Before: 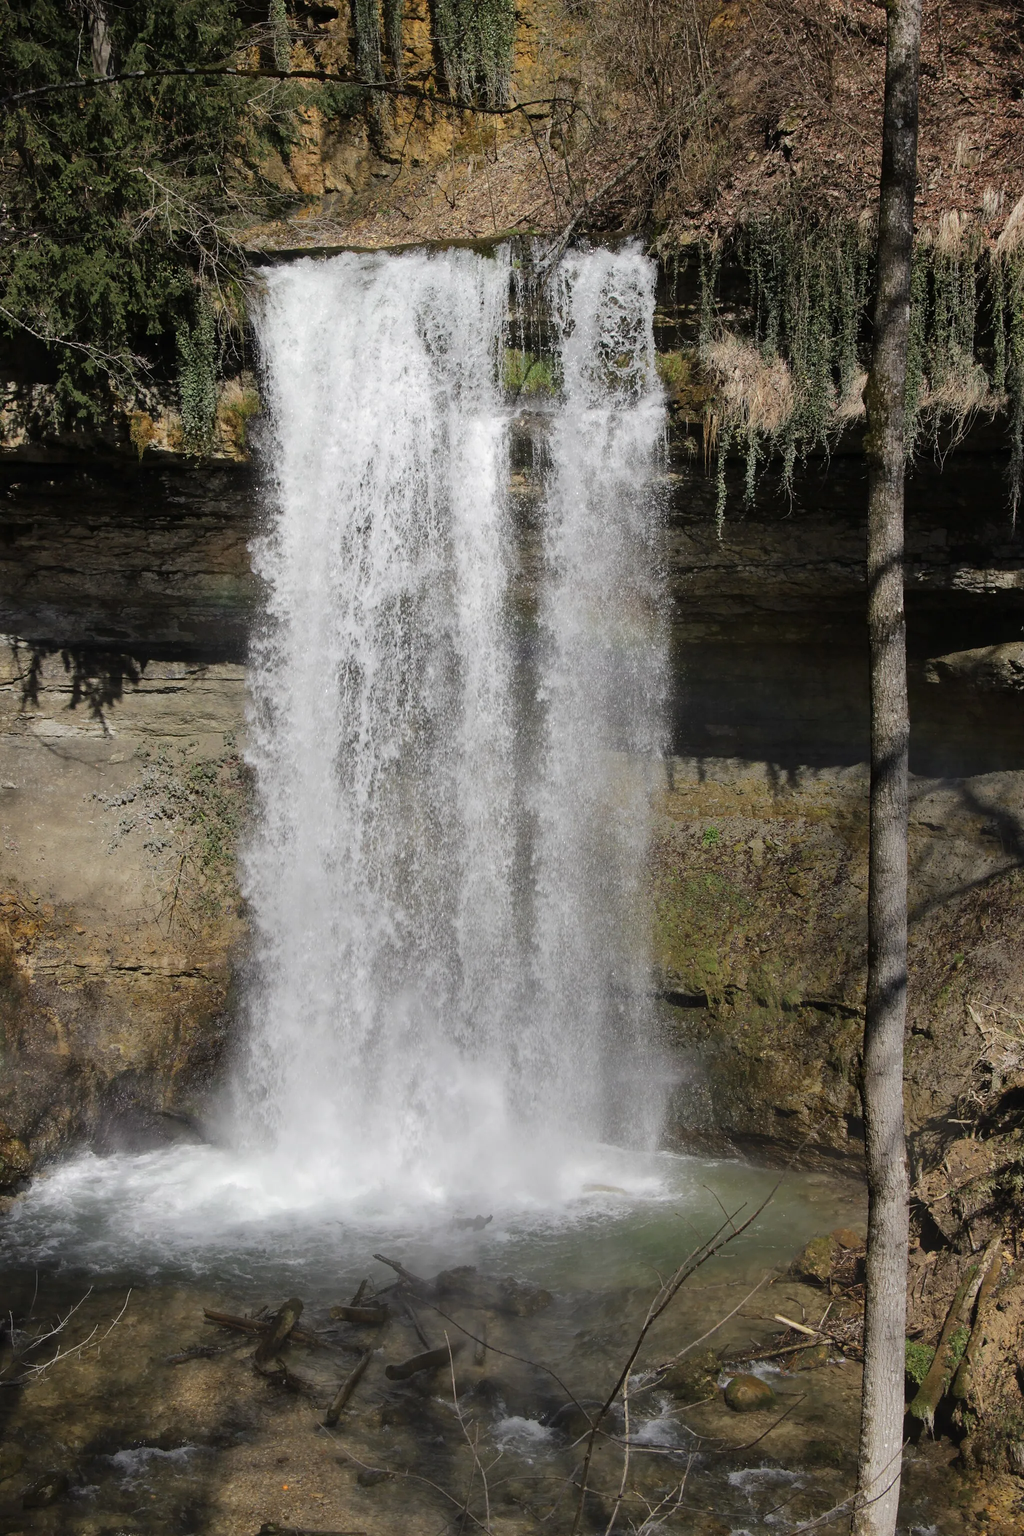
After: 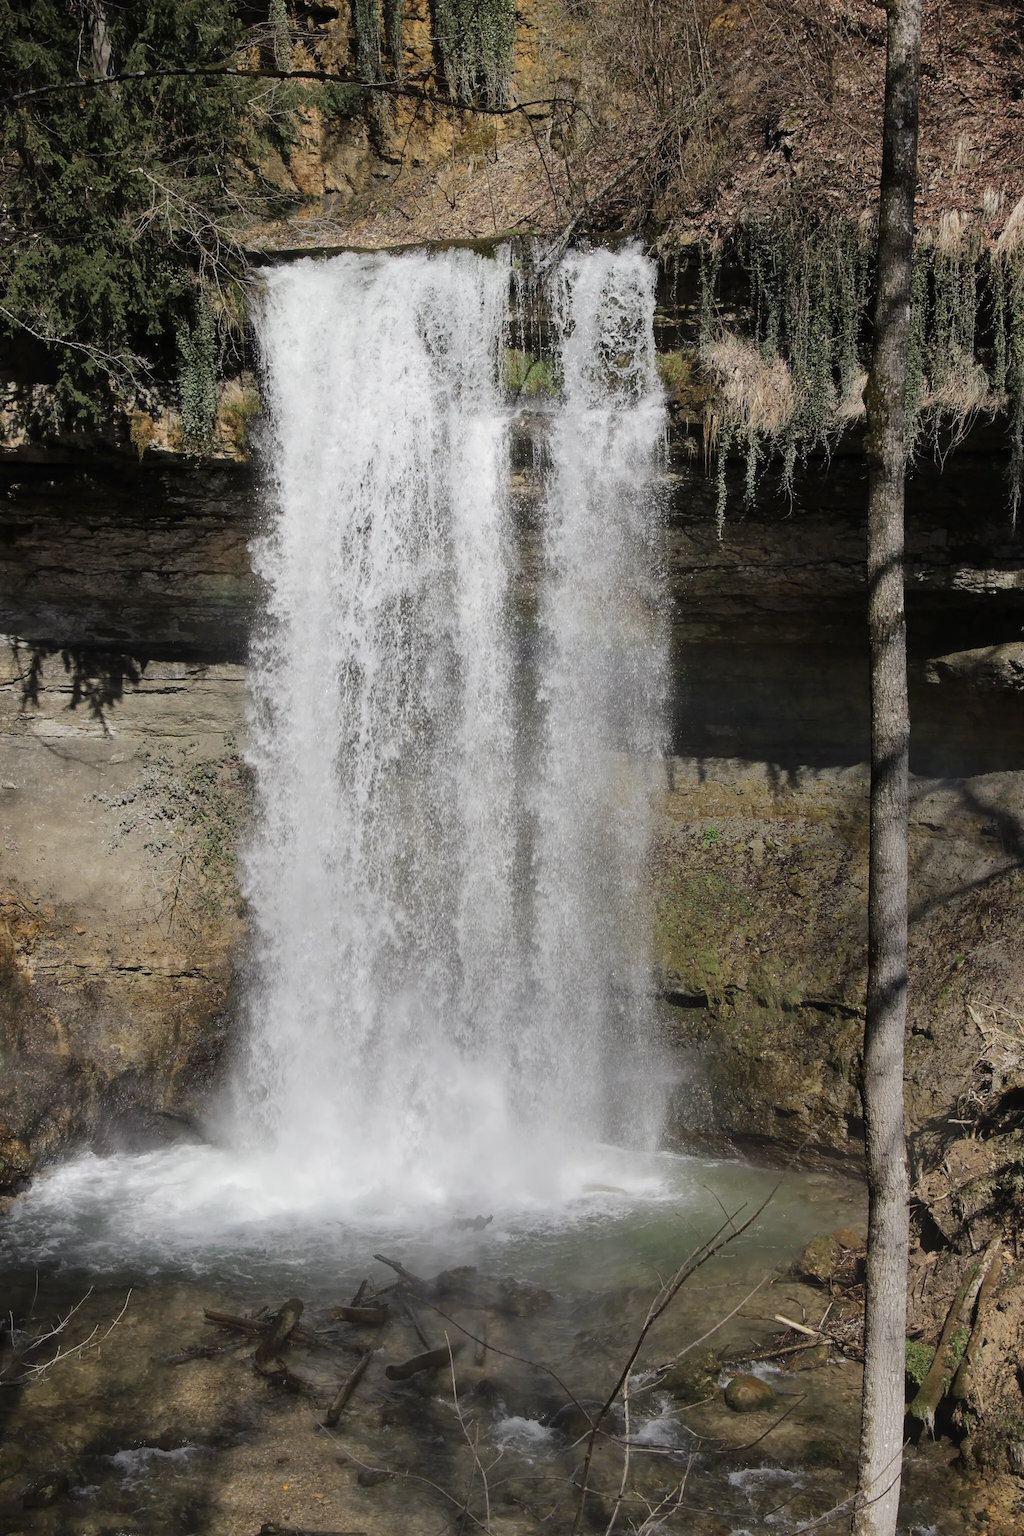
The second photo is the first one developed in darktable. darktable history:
tone curve: curves: ch0 [(0, 0) (0.822, 0.825) (0.994, 0.955)]; ch1 [(0, 0) (0.226, 0.261) (0.383, 0.397) (0.46, 0.46) (0.498, 0.501) (0.524, 0.543) (0.578, 0.575) (1, 1)]; ch2 [(0, 0) (0.438, 0.456) (0.5, 0.495) (0.547, 0.515) (0.597, 0.58) (0.629, 0.603) (1, 1)], preserve colors none
color correction: highlights b* 0.04, saturation 0.85
